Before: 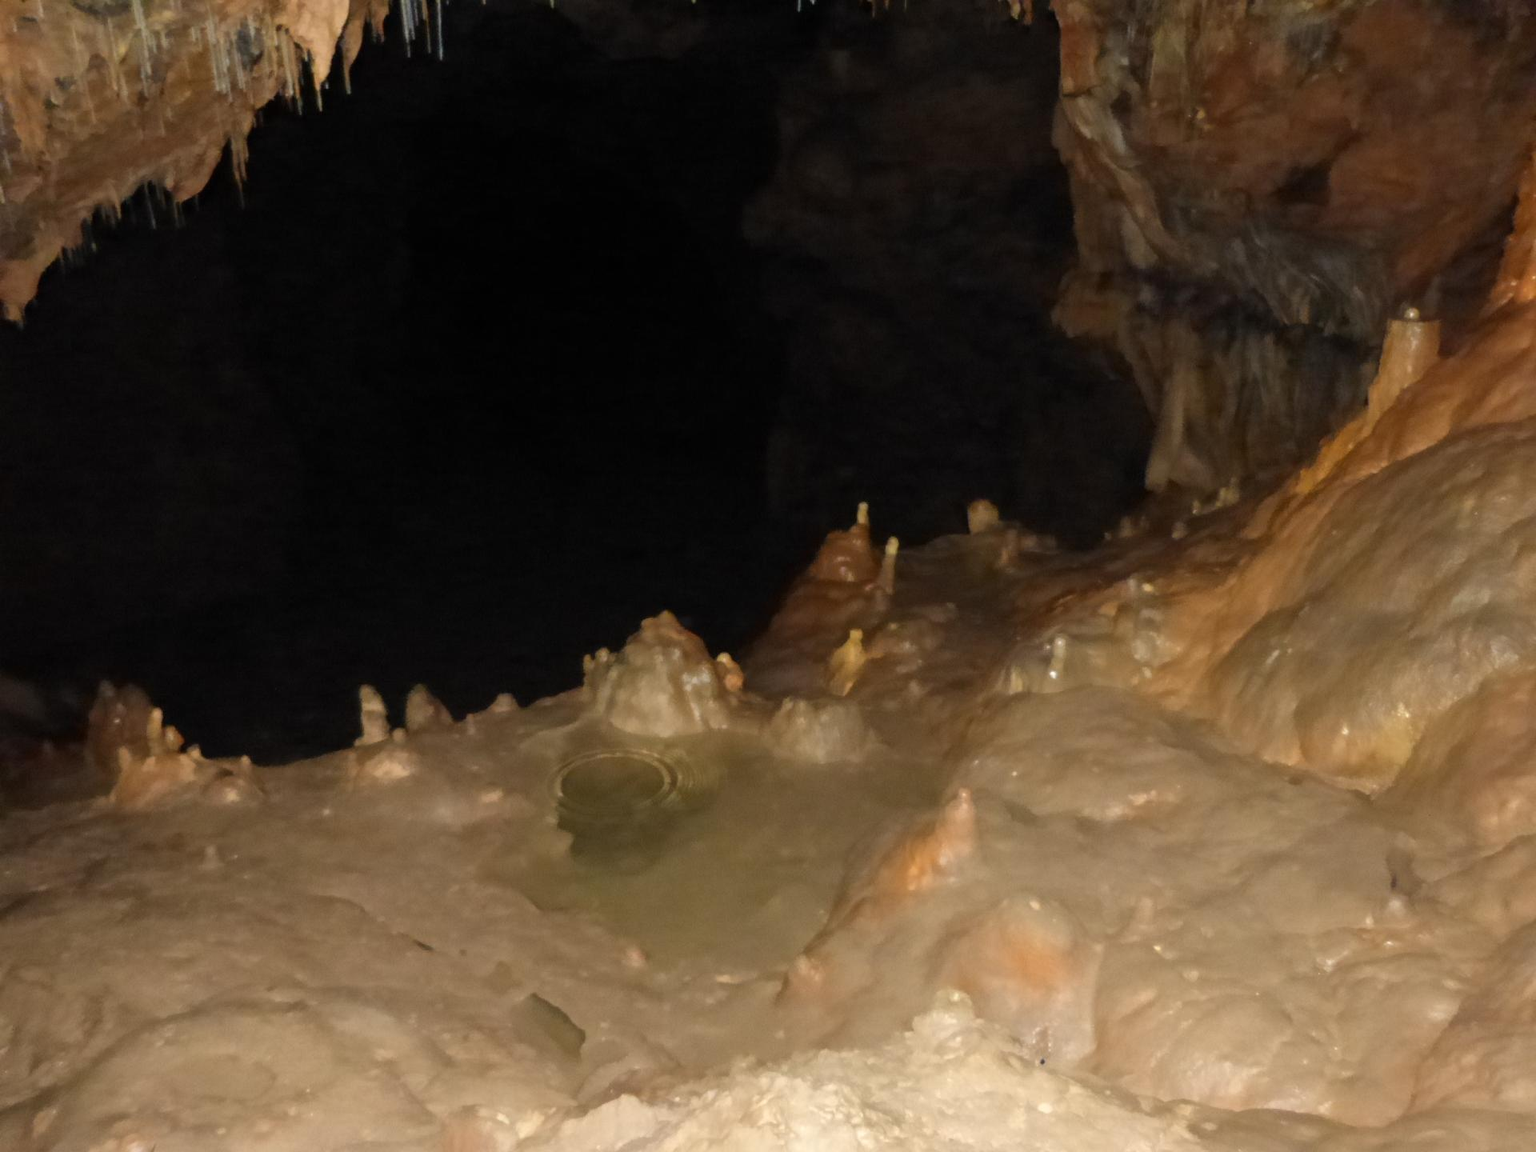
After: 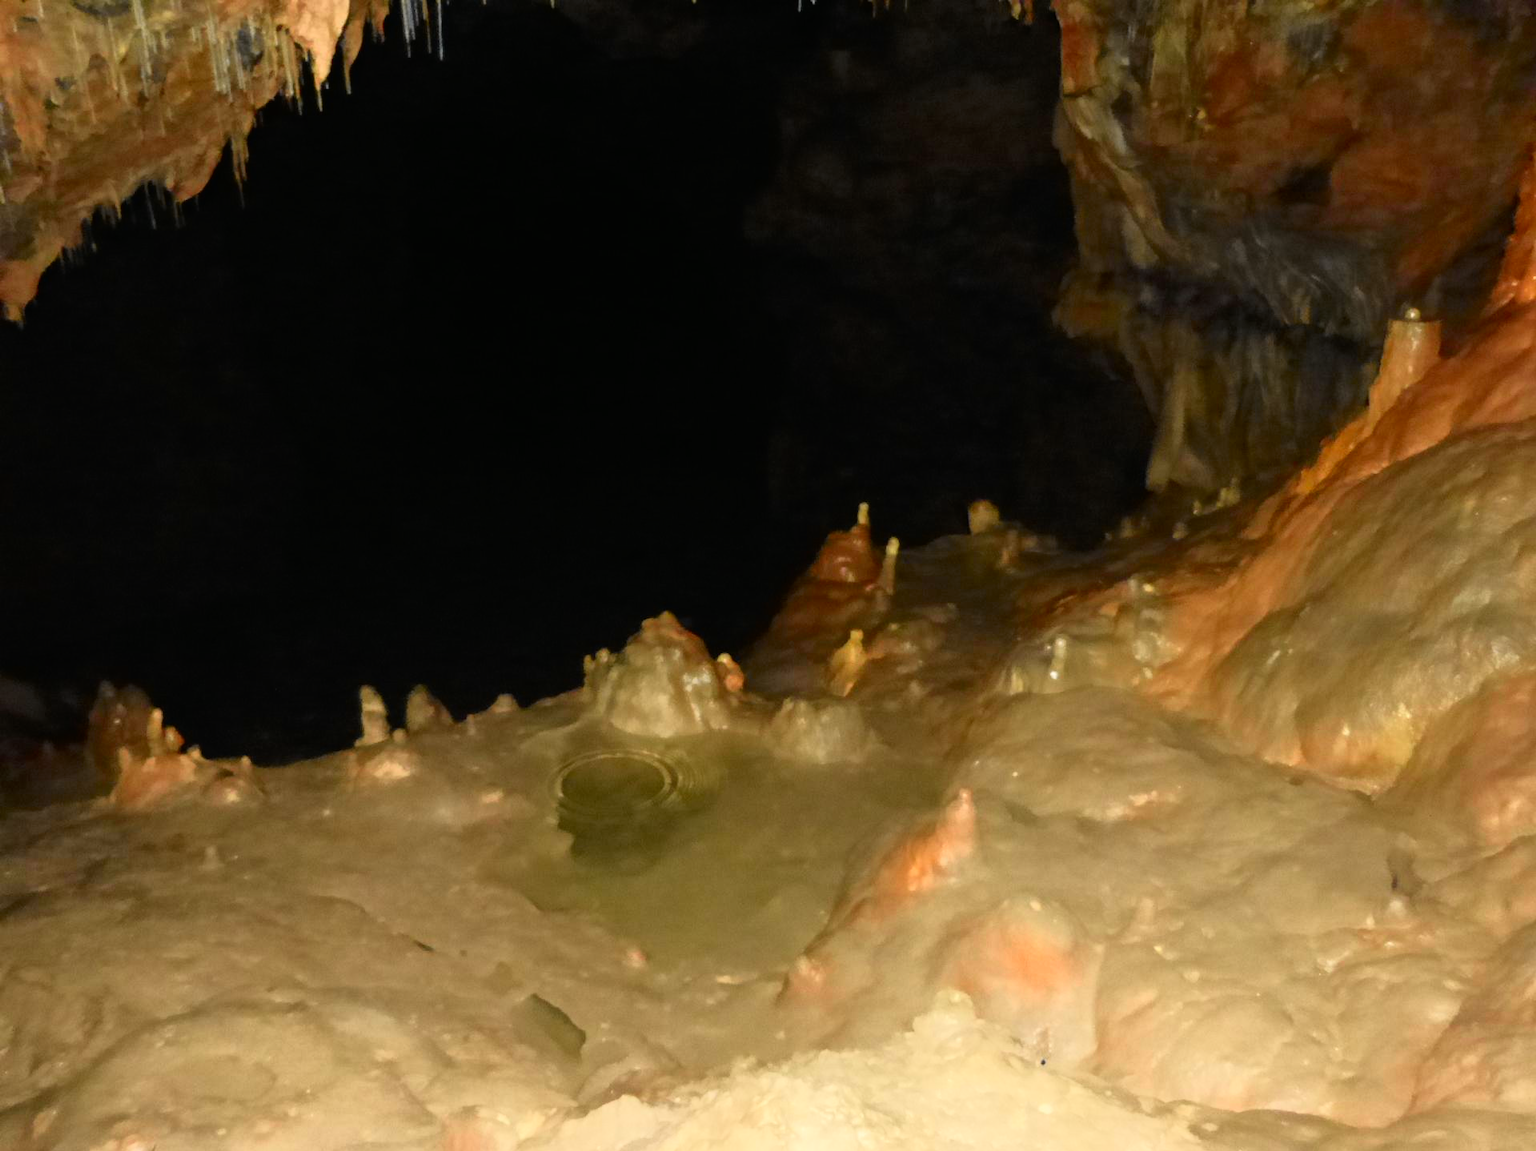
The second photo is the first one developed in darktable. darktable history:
shadows and highlights: shadows 0, highlights 40
tone curve: curves: ch0 [(0, 0.006) (0.037, 0.022) (0.123, 0.105) (0.19, 0.173) (0.277, 0.279) (0.474, 0.517) (0.597, 0.662) (0.687, 0.774) (0.855, 0.891) (1, 0.982)]; ch1 [(0, 0) (0.243, 0.245) (0.422, 0.415) (0.493, 0.495) (0.508, 0.503) (0.544, 0.552) (0.557, 0.582) (0.626, 0.672) (0.694, 0.732) (1, 1)]; ch2 [(0, 0) (0.249, 0.216) (0.356, 0.329) (0.424, 0.442) (0.476, 0.483) (0.498, 0.5) (0.517, 0.519) (0.532, 0.539) (0.562, 0.596) (0.614, 0.662) (0.706, 0.757) (0.808, 0.809) (0.991, 0.968)], color space Lab, independent channels, preserve colors none
